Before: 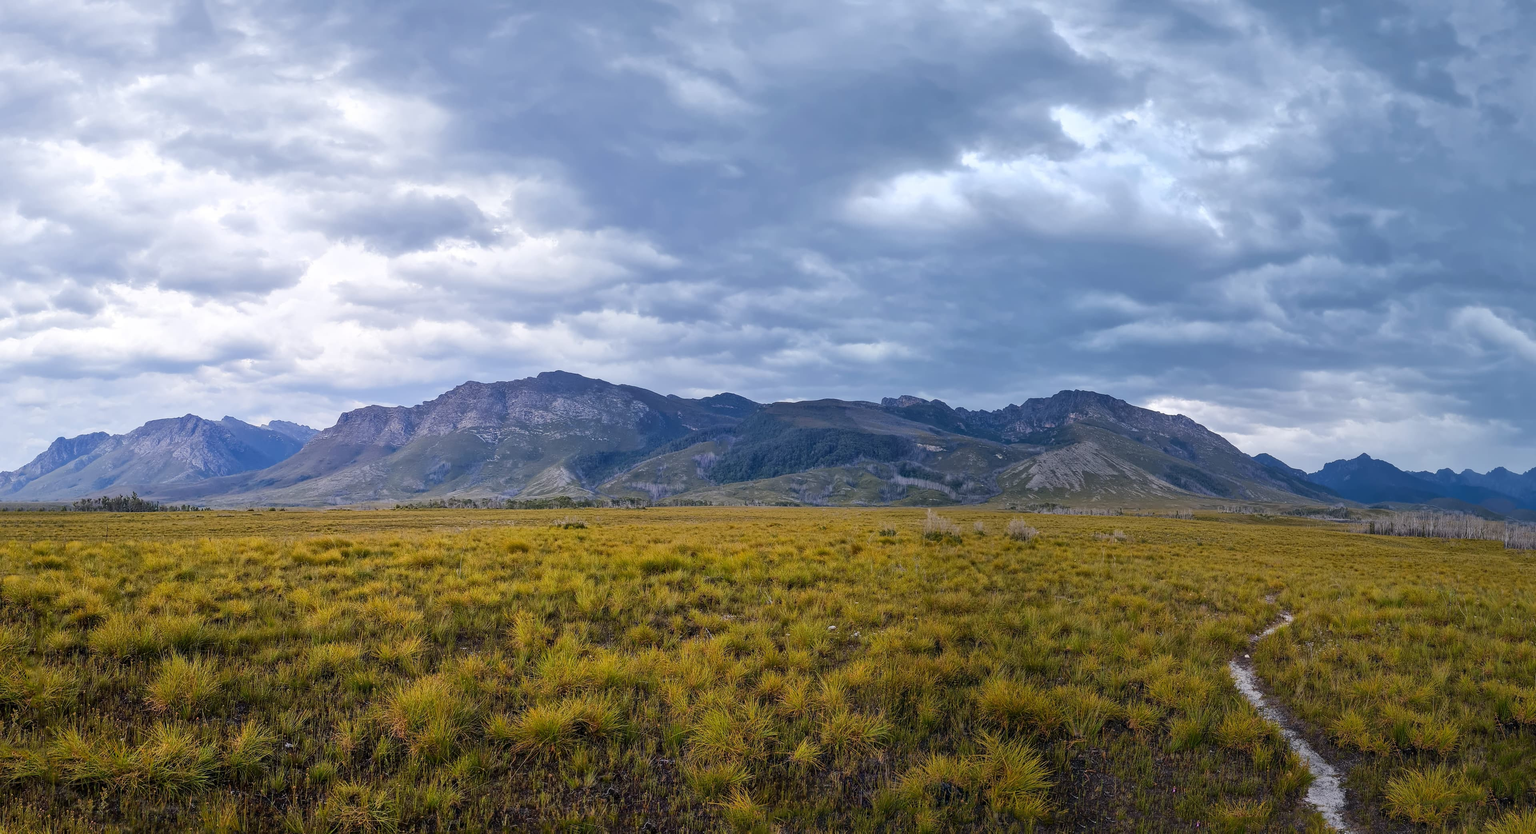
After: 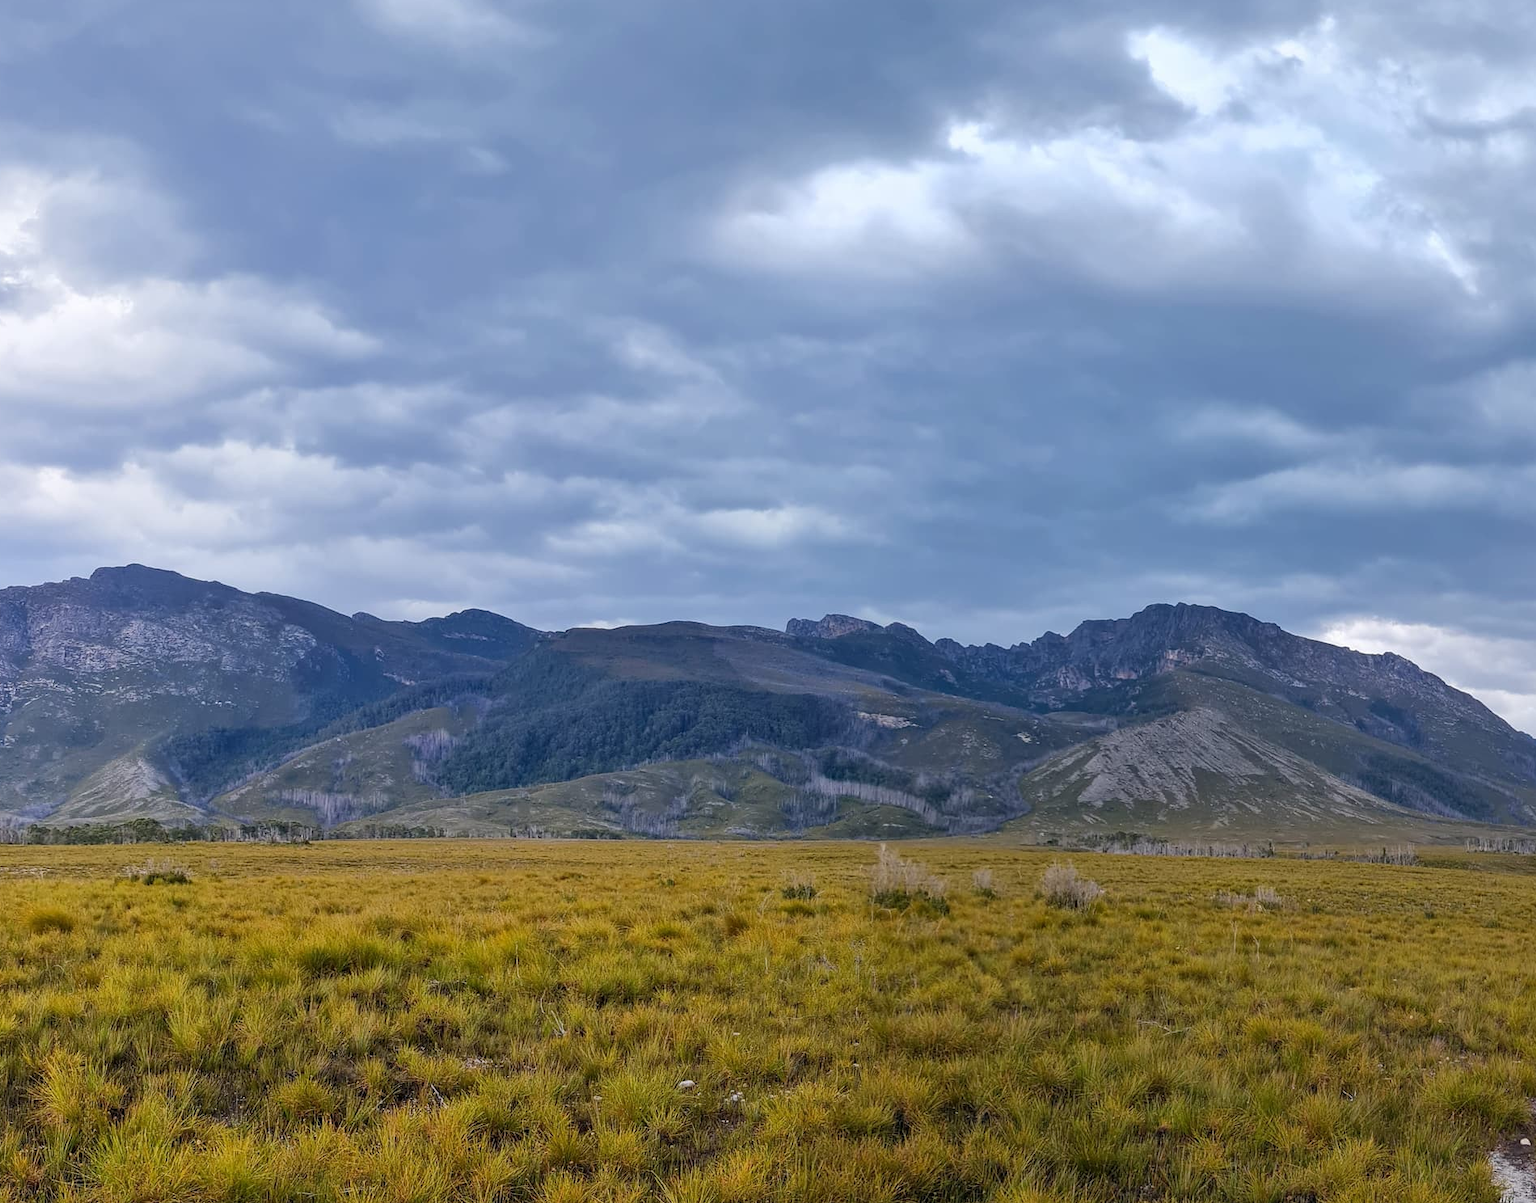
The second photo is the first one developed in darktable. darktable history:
crop: left 32.075%, top 11.007%, right 18.431%, bottom 17.59%
